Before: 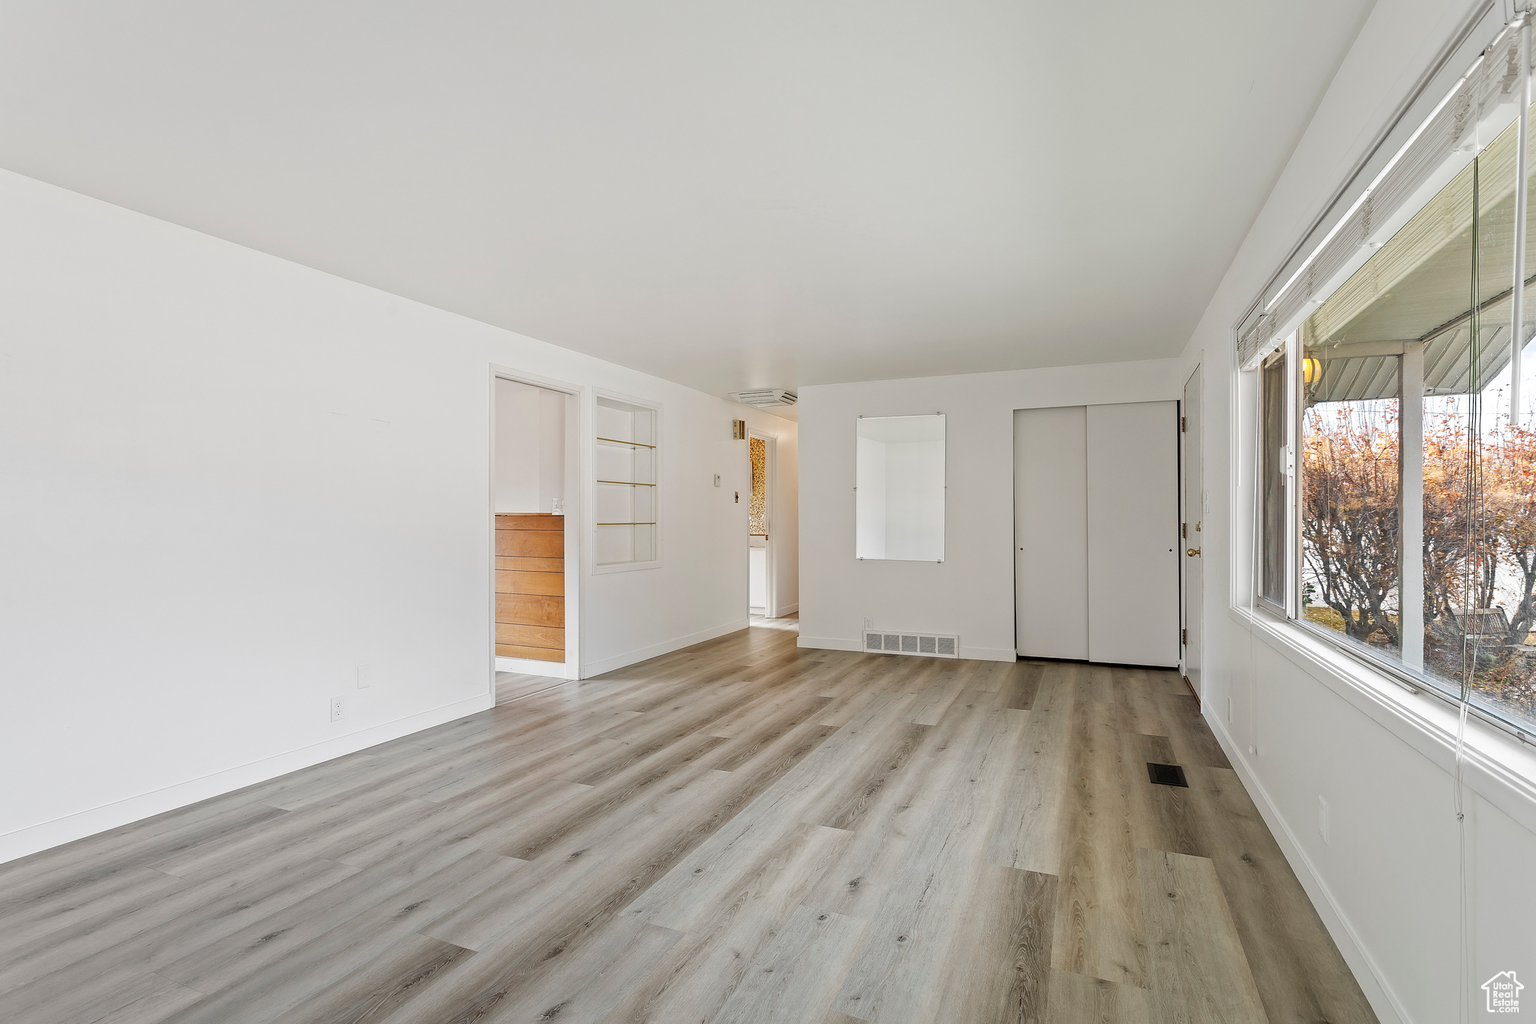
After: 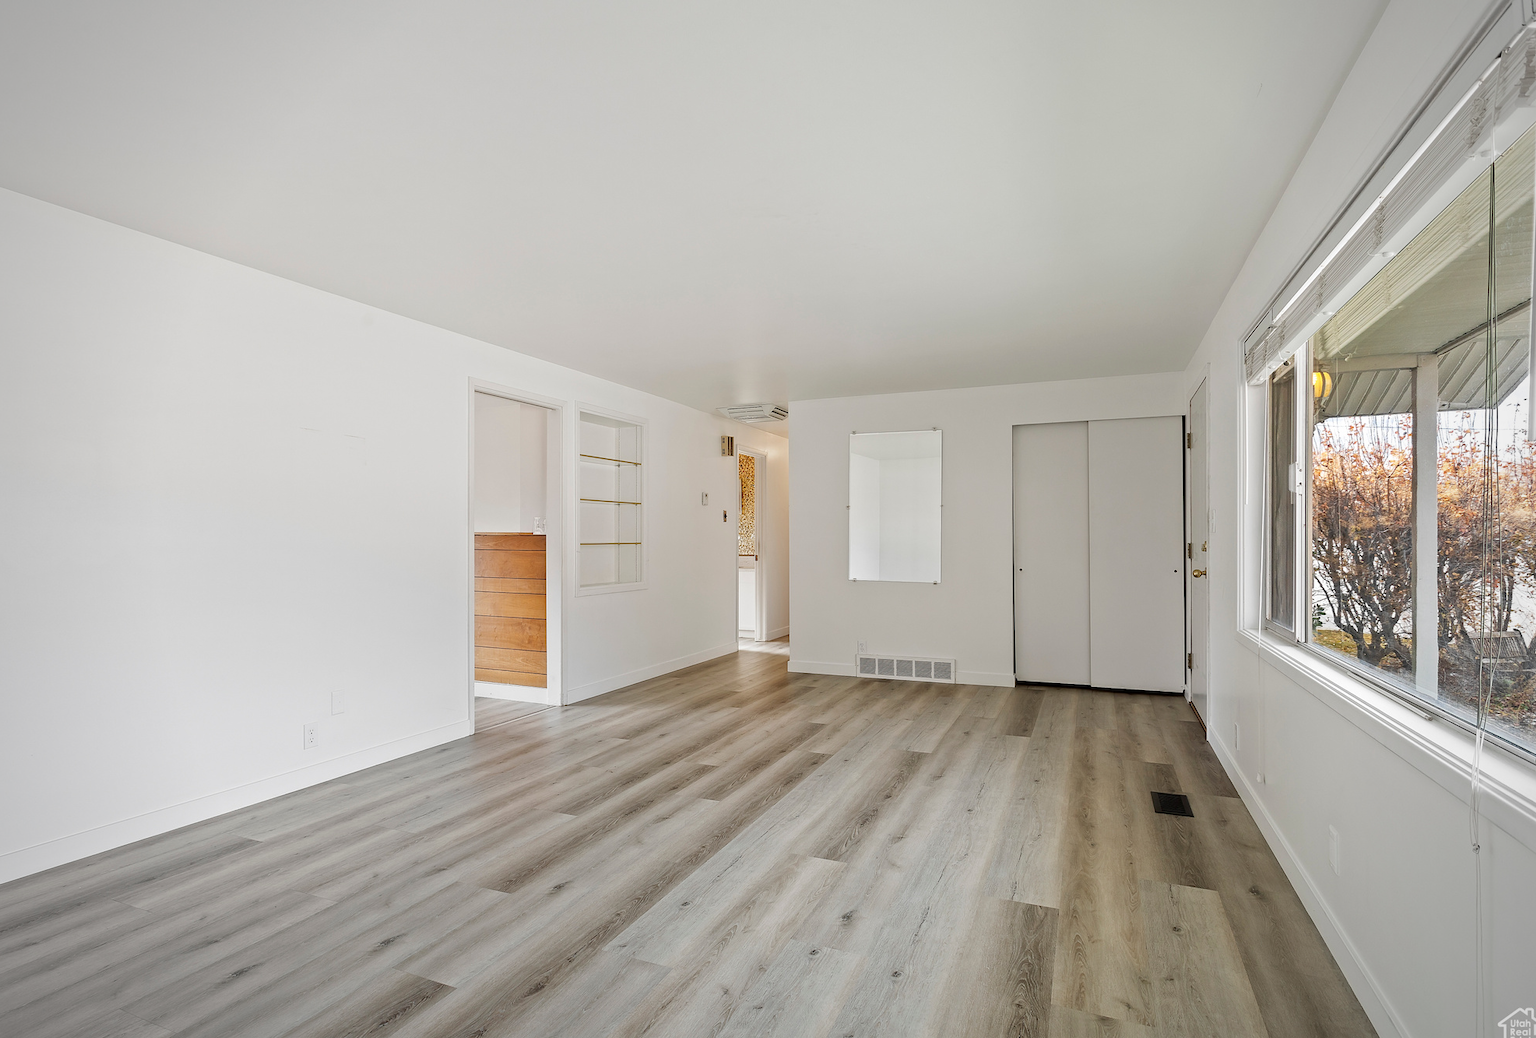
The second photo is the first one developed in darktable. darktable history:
vignetting: fall-off radius 60.92%
color balance: on, module defaults
crop and rotate: left 2.536%, right 1.107%, bottom 2.246%
